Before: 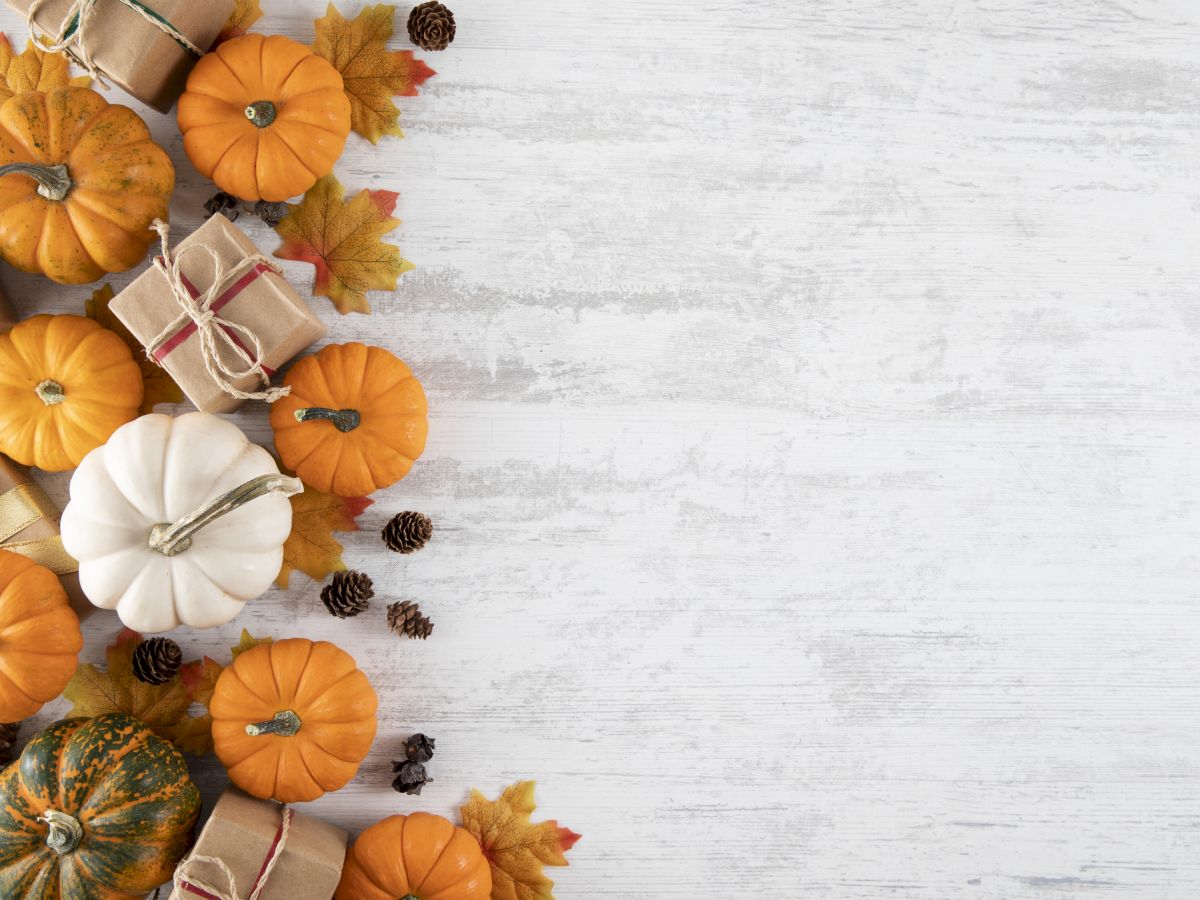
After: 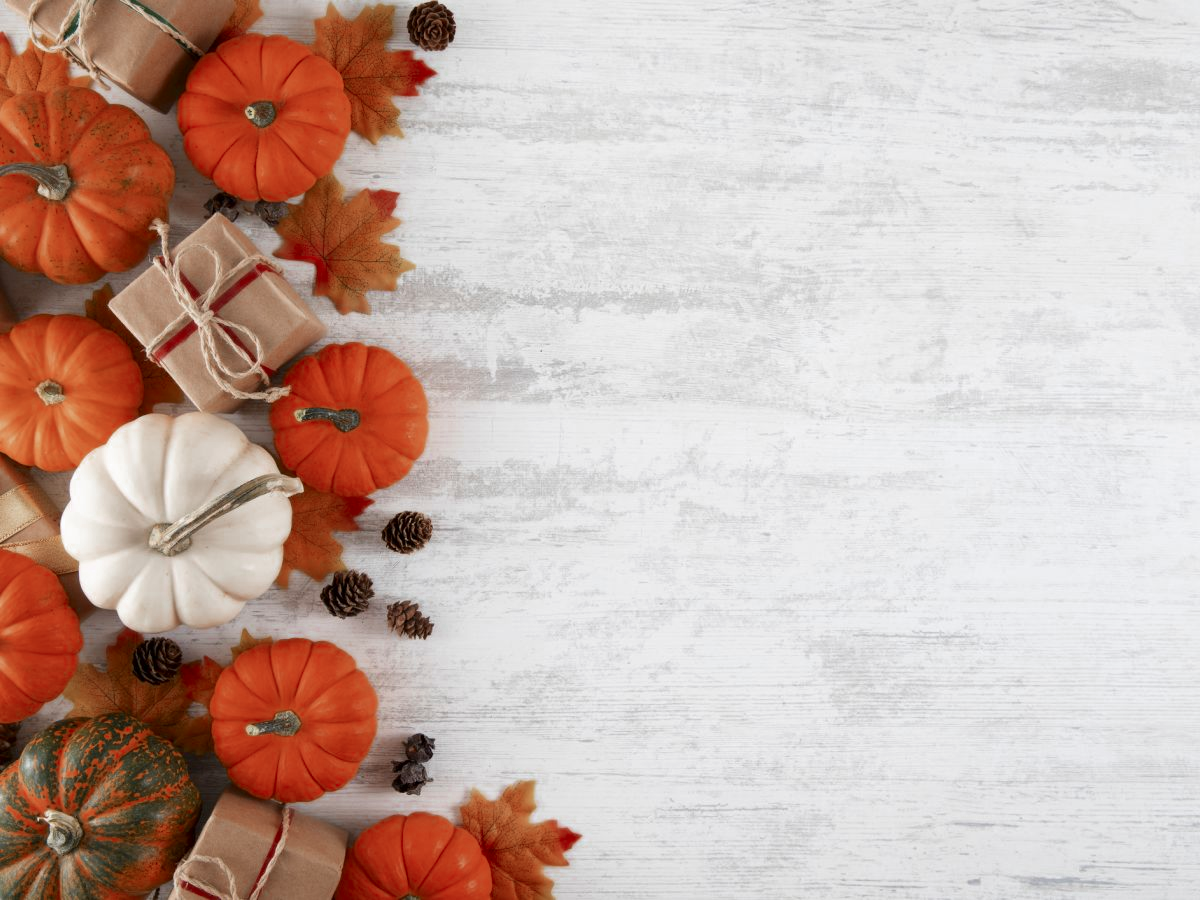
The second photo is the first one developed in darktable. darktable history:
color zones: curves: ch0 [(0, 0.299) (0.25, 0.383) (0.456, 0.352) (0.736, 0.571)]; ch1 [(0, 0.63) (0.151, 0.568) (0.254, 0.416) (0.47, 0.558) (0.732, 0.37) (0.909, 0.492)]; ch2 [(0.004, 0.604) (0.158, 0.443) (0.257, 0.403) (0.761, 0.468)]
white balance: emerald 1
base curve: curves: ch0 [(0, 0) (0.472, 0.455) (1, 1)], preserve colors none
